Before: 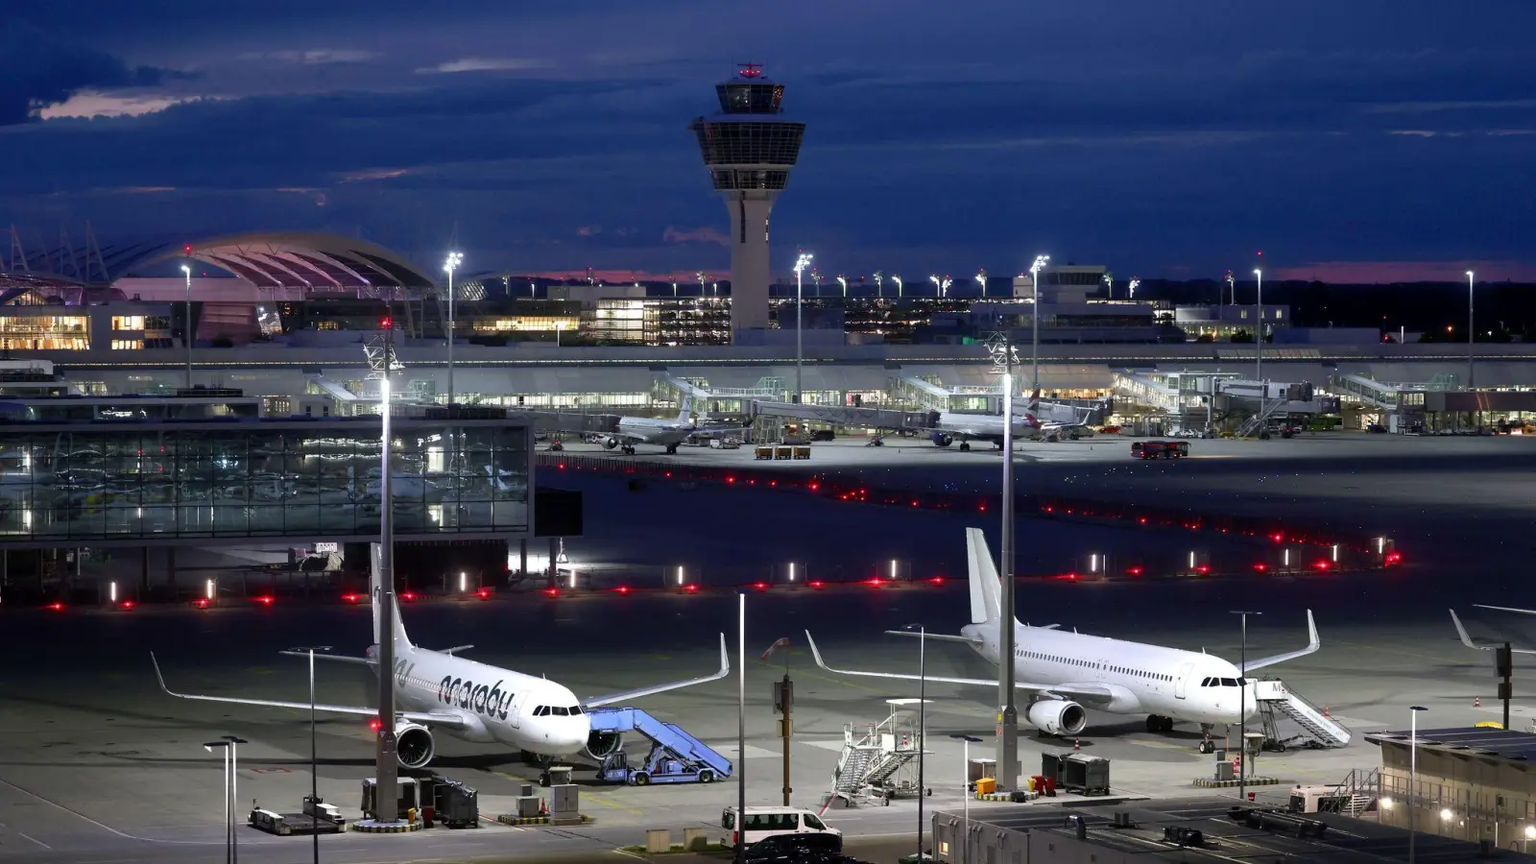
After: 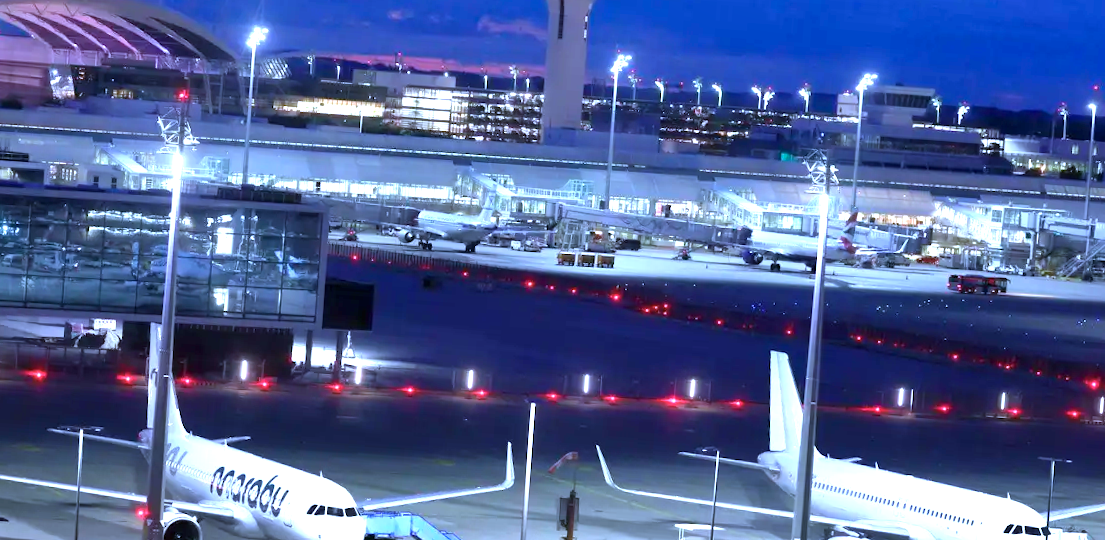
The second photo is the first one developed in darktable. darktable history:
crop and rotate: angle -4.06°, left 9.851%, top 20.47%, right 12.508%, bottom 12.033%
color calibration: illuminant as shot in camera, adaptation linear Bradford (ICC v4), x 0.405, y 0.405, temperature 3531.06 K, saturation algorithm version 1 (2020)
shadows and highlights: shadows 52.92, soften with gaussian
exposure: exposure 1.206 EV, compensate highlight preservation false
